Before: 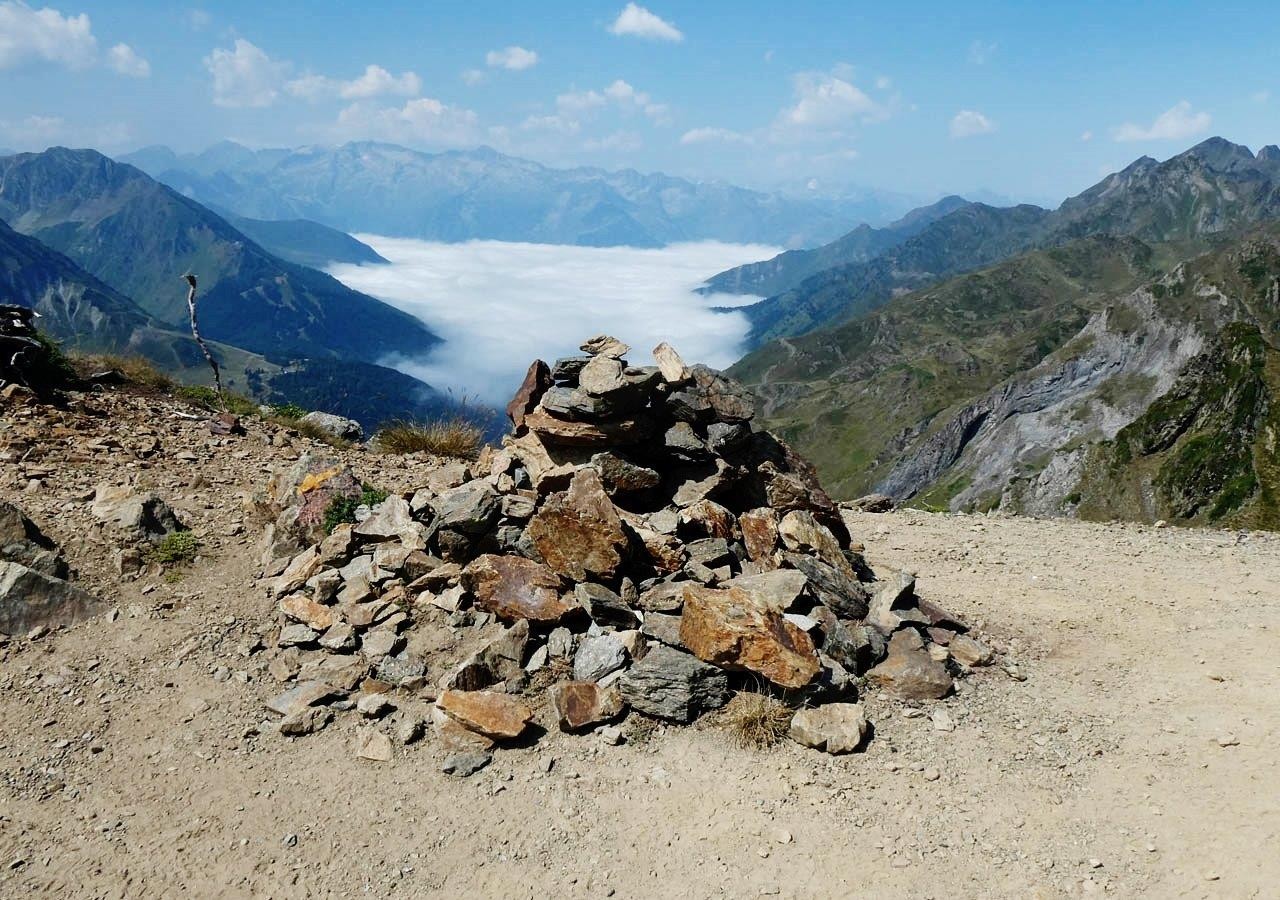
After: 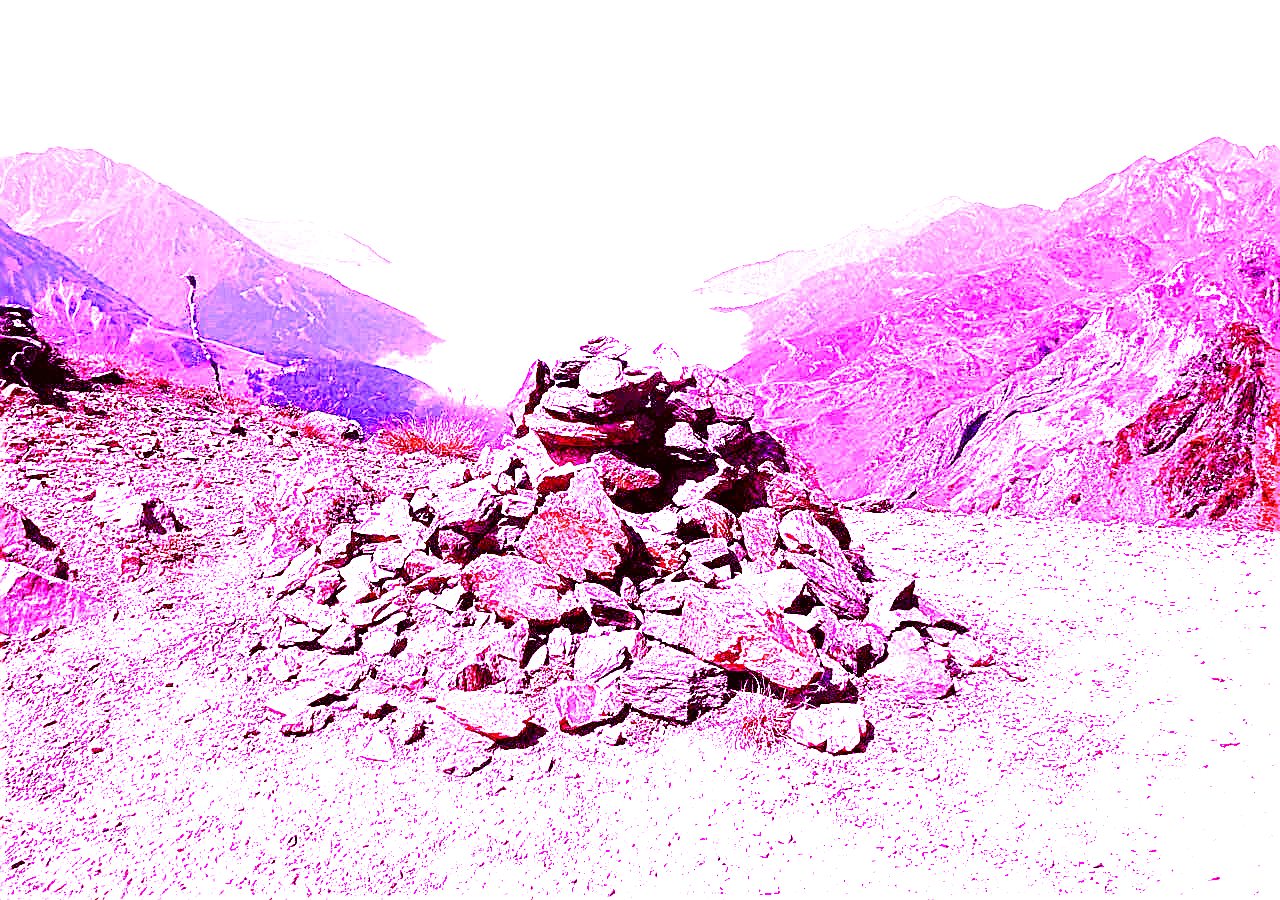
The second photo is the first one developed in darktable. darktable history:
white balance: red 8, blue 8
color balance rgb: perceptual saturation grading › global saturation 20%, perceptual saturation grading › highlights -25%, perceptual saturation grading › shadows 50%
sharpen: on, module defaults
color correction: highlights a* -1.43, highlights b* 10.12, shadows a* 0.395, shadows b* 19.35
